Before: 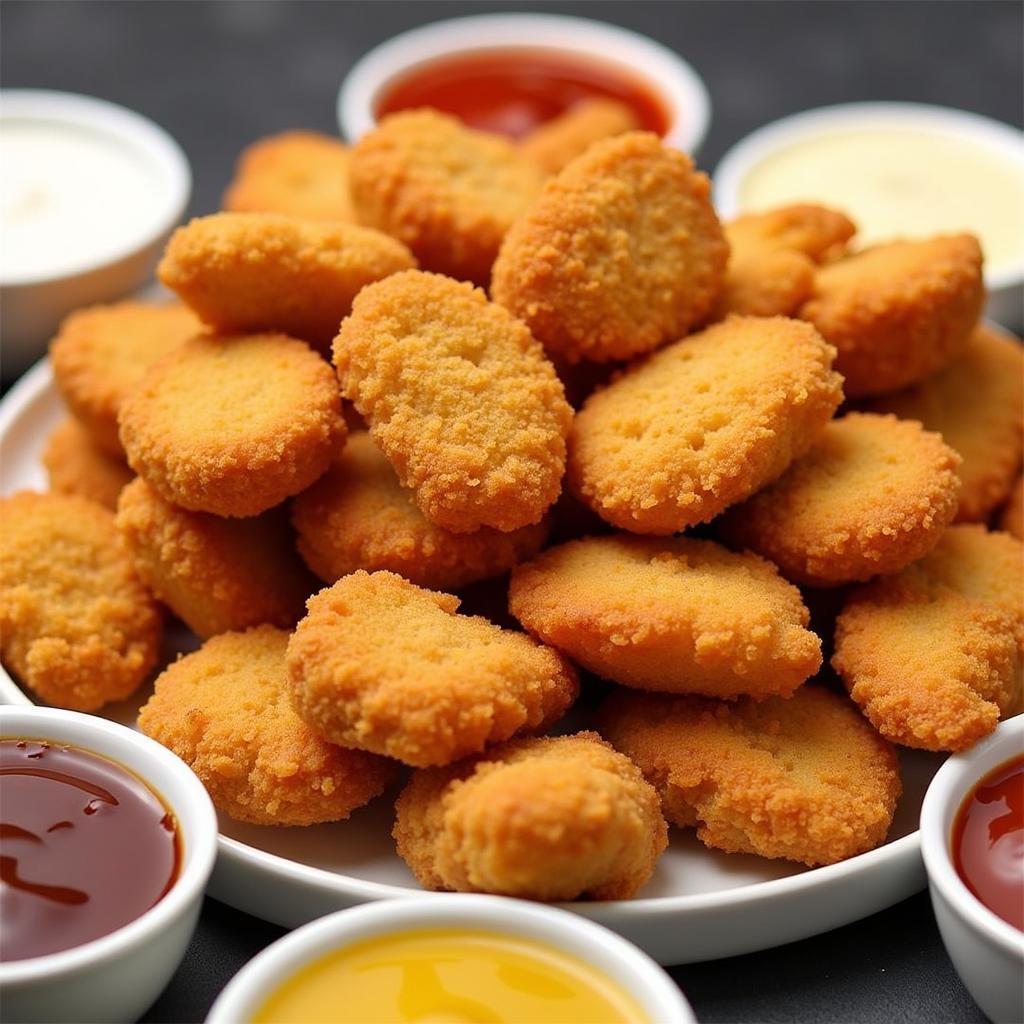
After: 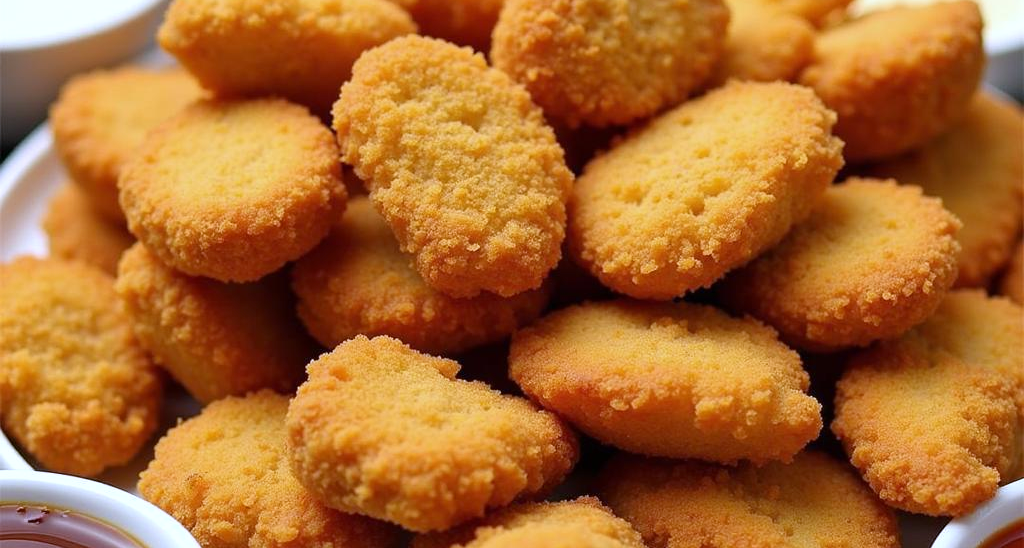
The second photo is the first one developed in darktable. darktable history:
exposure: exposure 0.02 EV
highlight reconstruction: method clip highlights, clipping threshold 0
white balance: red 0.948, green 1.02, blue 1.176
crop and rotate: top 23.043%, bottom 23.437%
